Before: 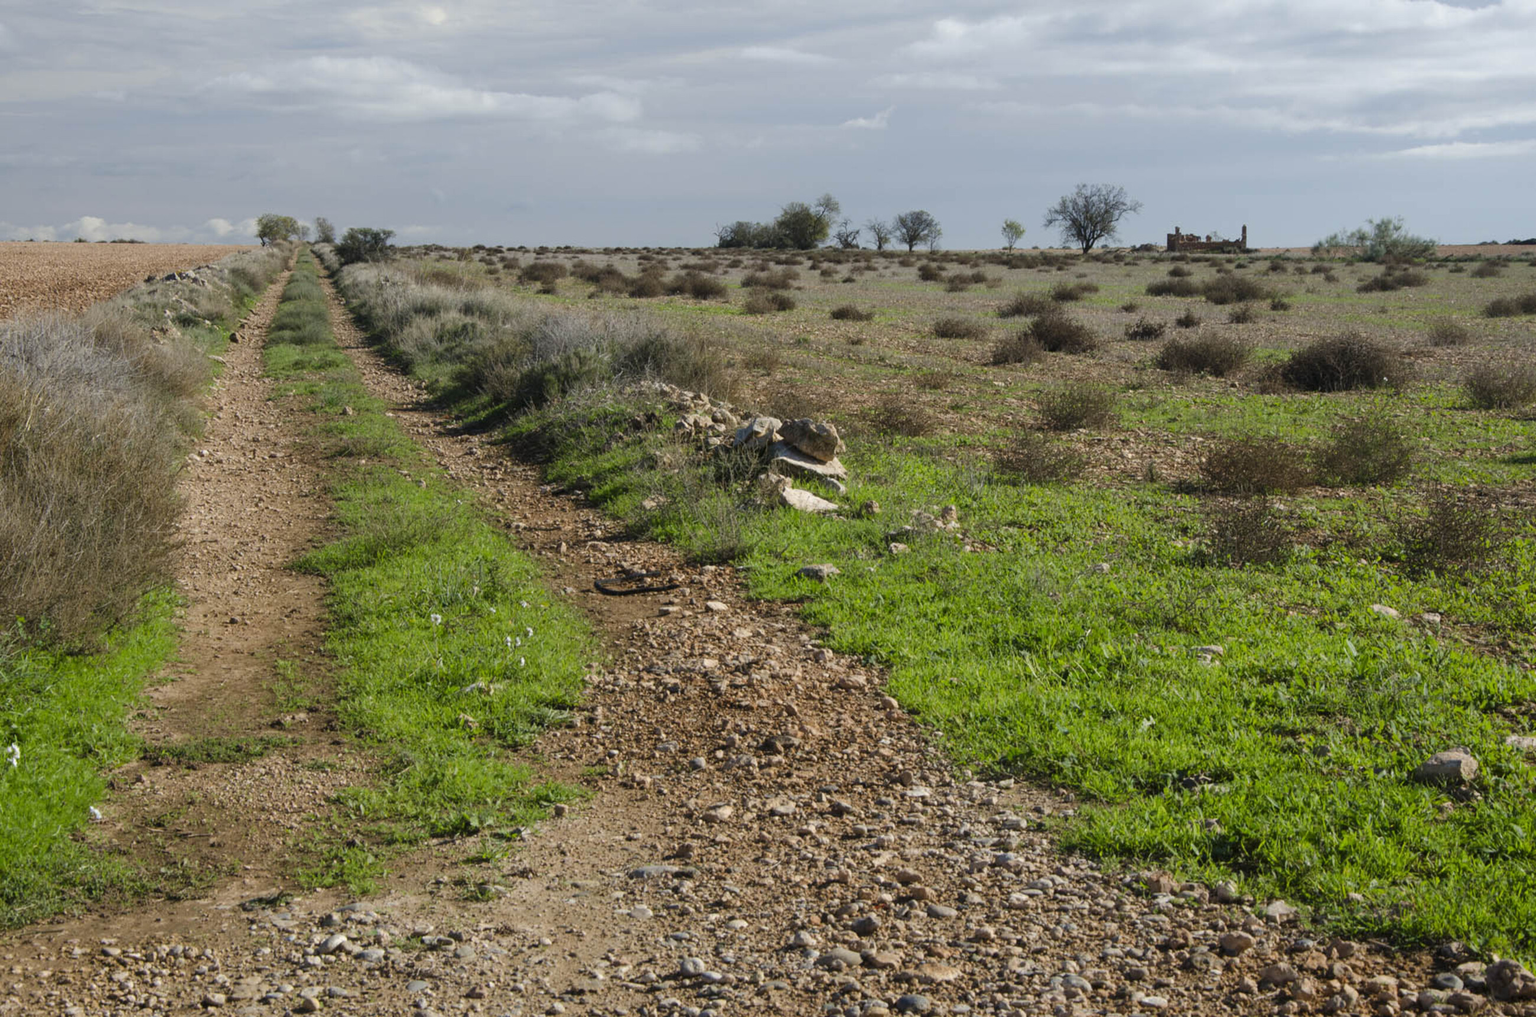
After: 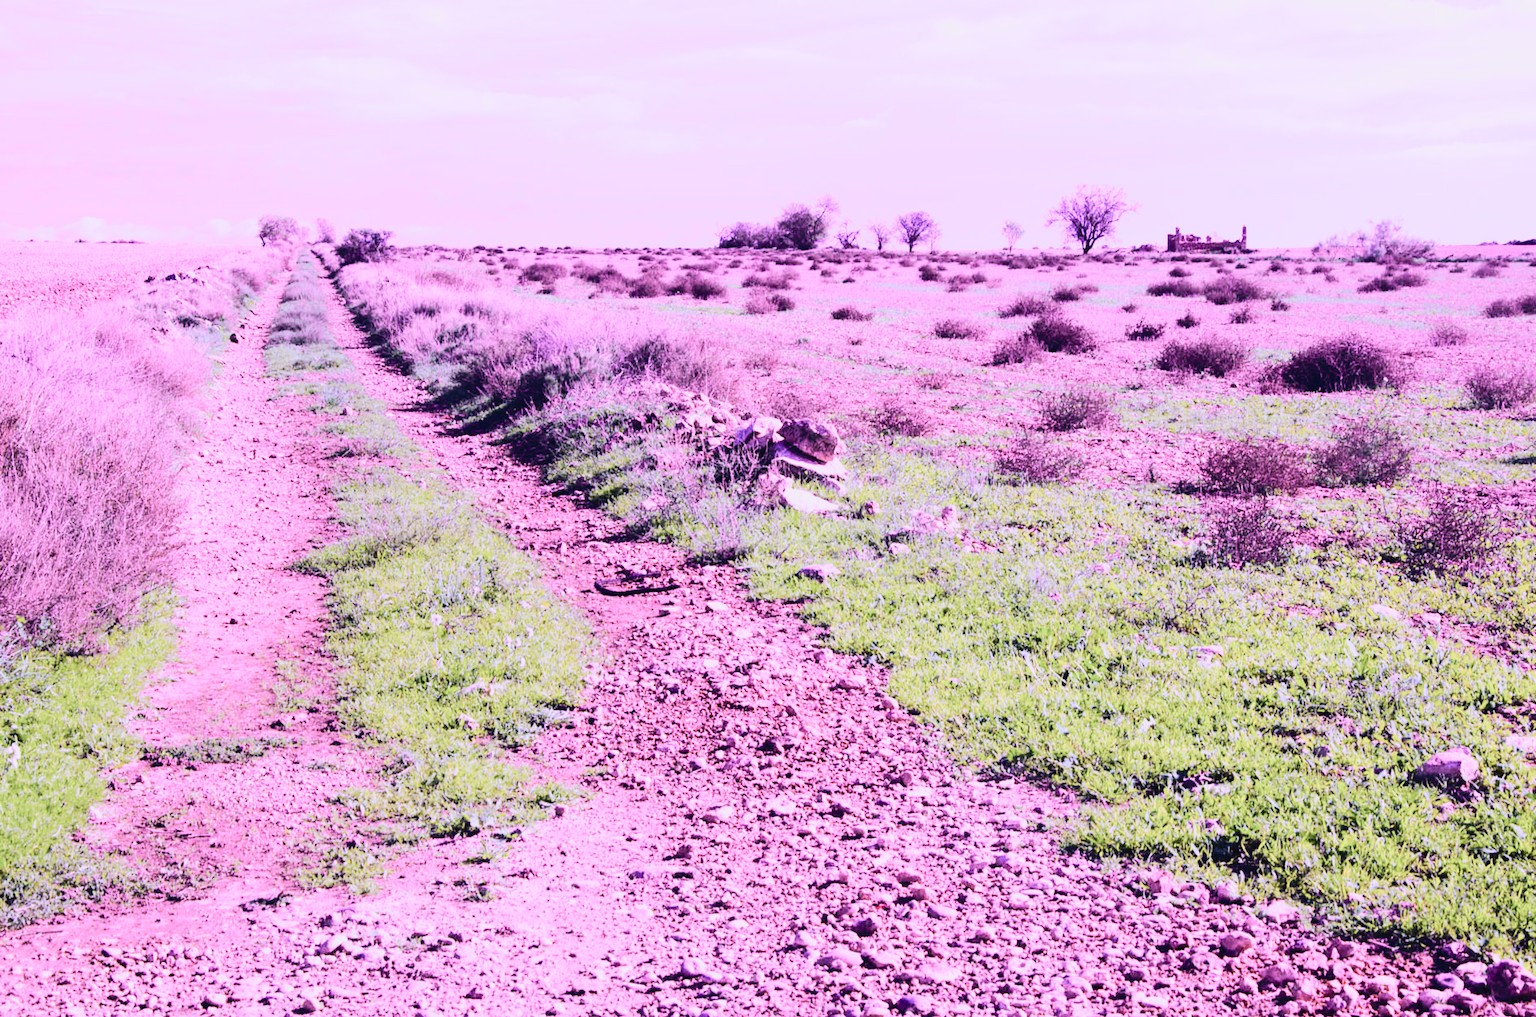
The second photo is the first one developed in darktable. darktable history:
color calibration: illuminant custom, x 0.379, y 0.481, temperature 4443.07 K
base curve: curves: ch0 [(0, 0.003) (0.001, 0.002) (0.006, 0.004) (0.02, 0.022) (0.048, 0.086) (0.094, 0.234) (0.162, 0.431) (0.258, 0.629) (0.385, 0.8) (0.548, 0.918) (0.751, 0.988) (1, 1)], preserve colors none
tone curve: curves: ch0 [(0, 0.022) (0.114, 0.083) (0.281, 0.315) (0.447, 0.557) (0.588, 0.711) (0.786, 0.839) (0.999, 0.949)]; ch1 [(0, 0) (0.389, 0.352) (0.458, 0.433) (0.486, 0.474) (0.509, 0.505) (0.535, 0.53) (0.555, 0.557) (0.586, 0.622) (0.677, 0.724) (1, 1)]; ch2 [(0, 0) (0.369, 0.388) (0.449, 0.431) (0.501, 0.5) (0.528, 0.52) (0.561, 0.59) (0.697, 0.721) (1, 1)], color space Lab, independent channels, preserve colors none
